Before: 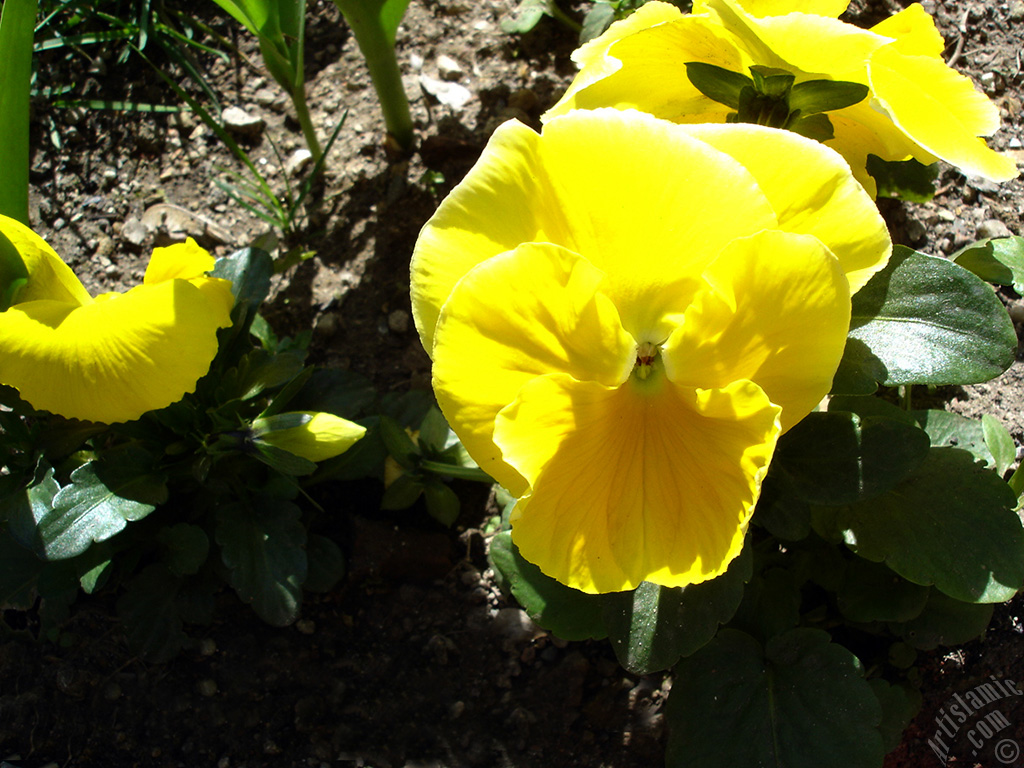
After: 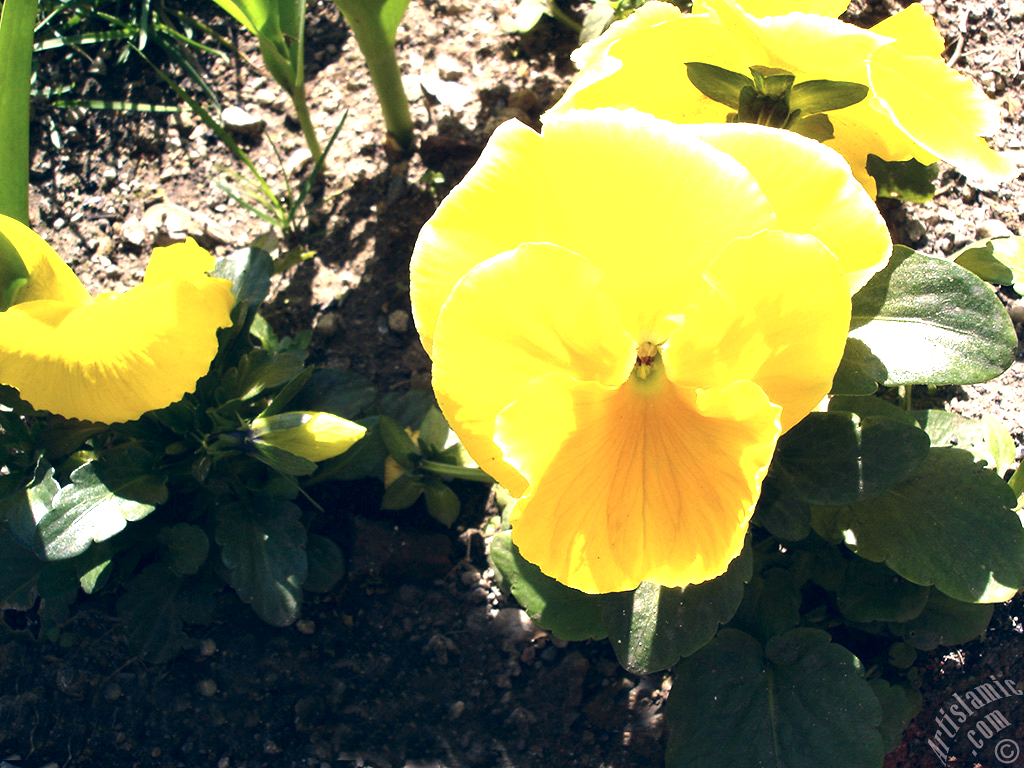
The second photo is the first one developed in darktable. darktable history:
color correction: highlights a* 14.46, highlights b* 5.85, shadows a* -5.53, shadows b* -15.24, saturation 0.85
exposure: black level correction 0, exposure 1.45 EV, compensate exposure bias true, compensate highlight preservation false
